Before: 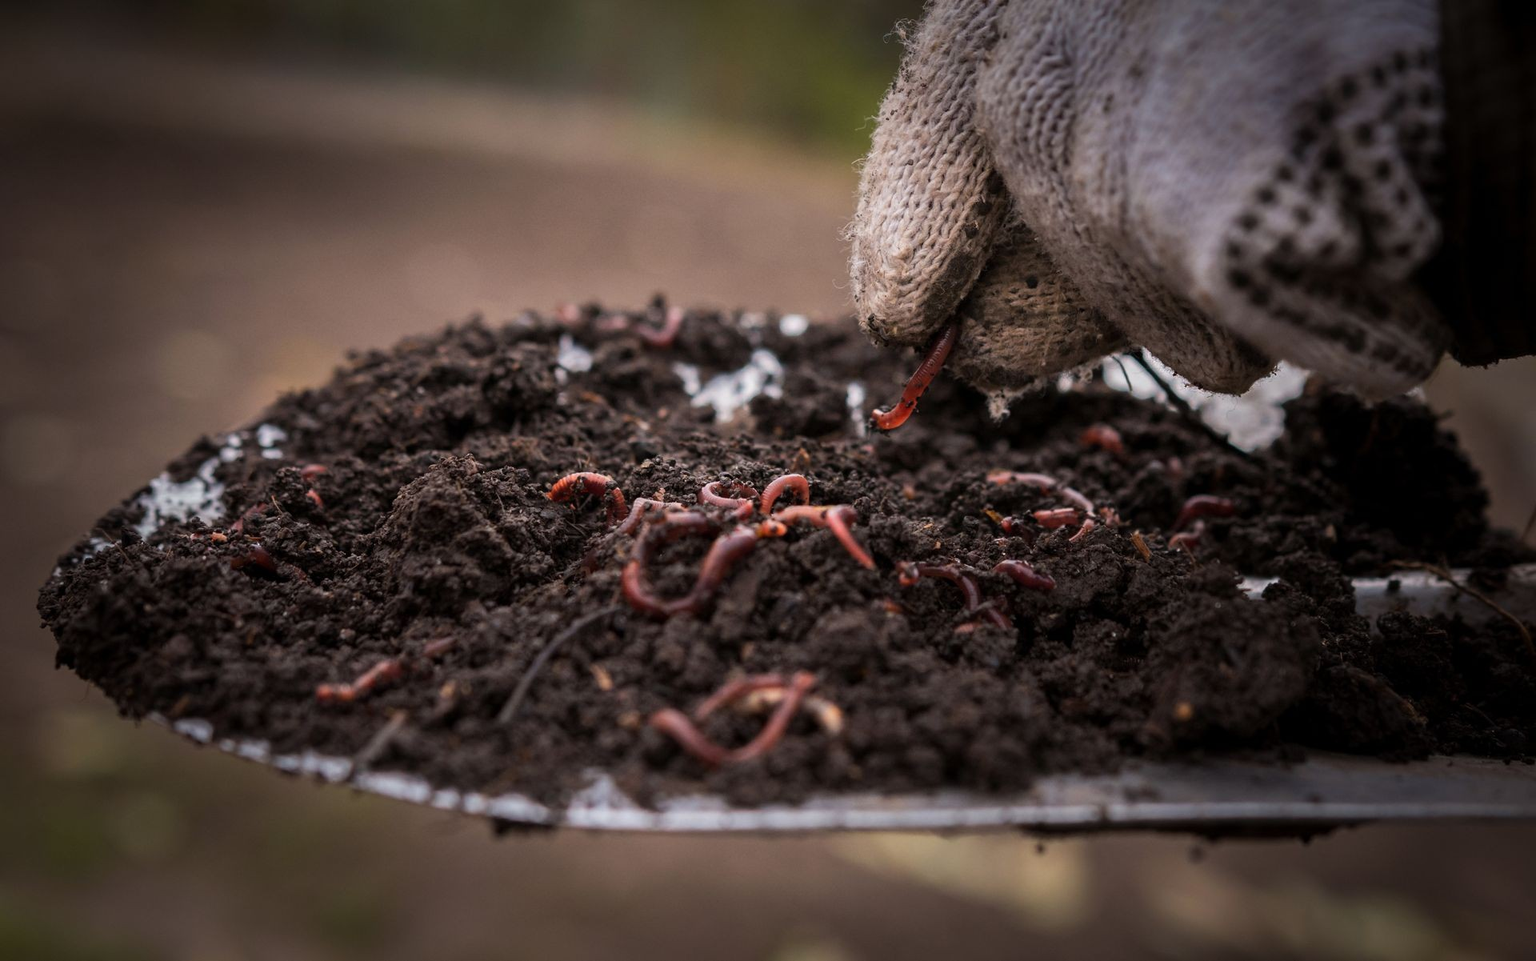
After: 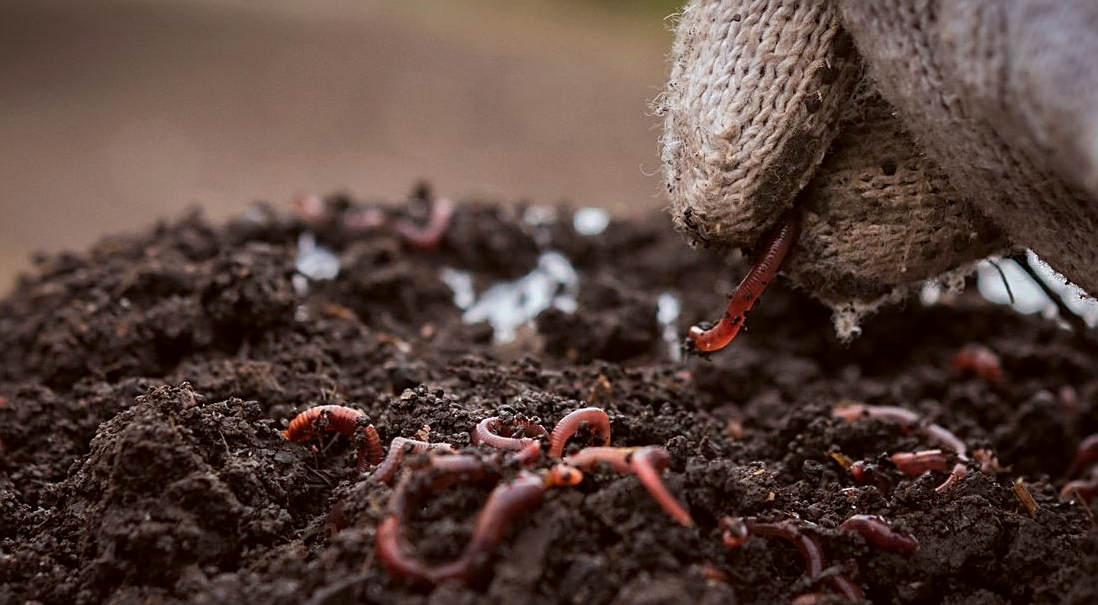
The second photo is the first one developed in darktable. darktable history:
crop: left 20.932%, top 15.471%, right 21.848%, bottom 34.081%
sharpen: on, module defaults
color correction: highlights a* -4.98, highlights b* -3.76, shadows a* 3.83, shadows b* 4.08
